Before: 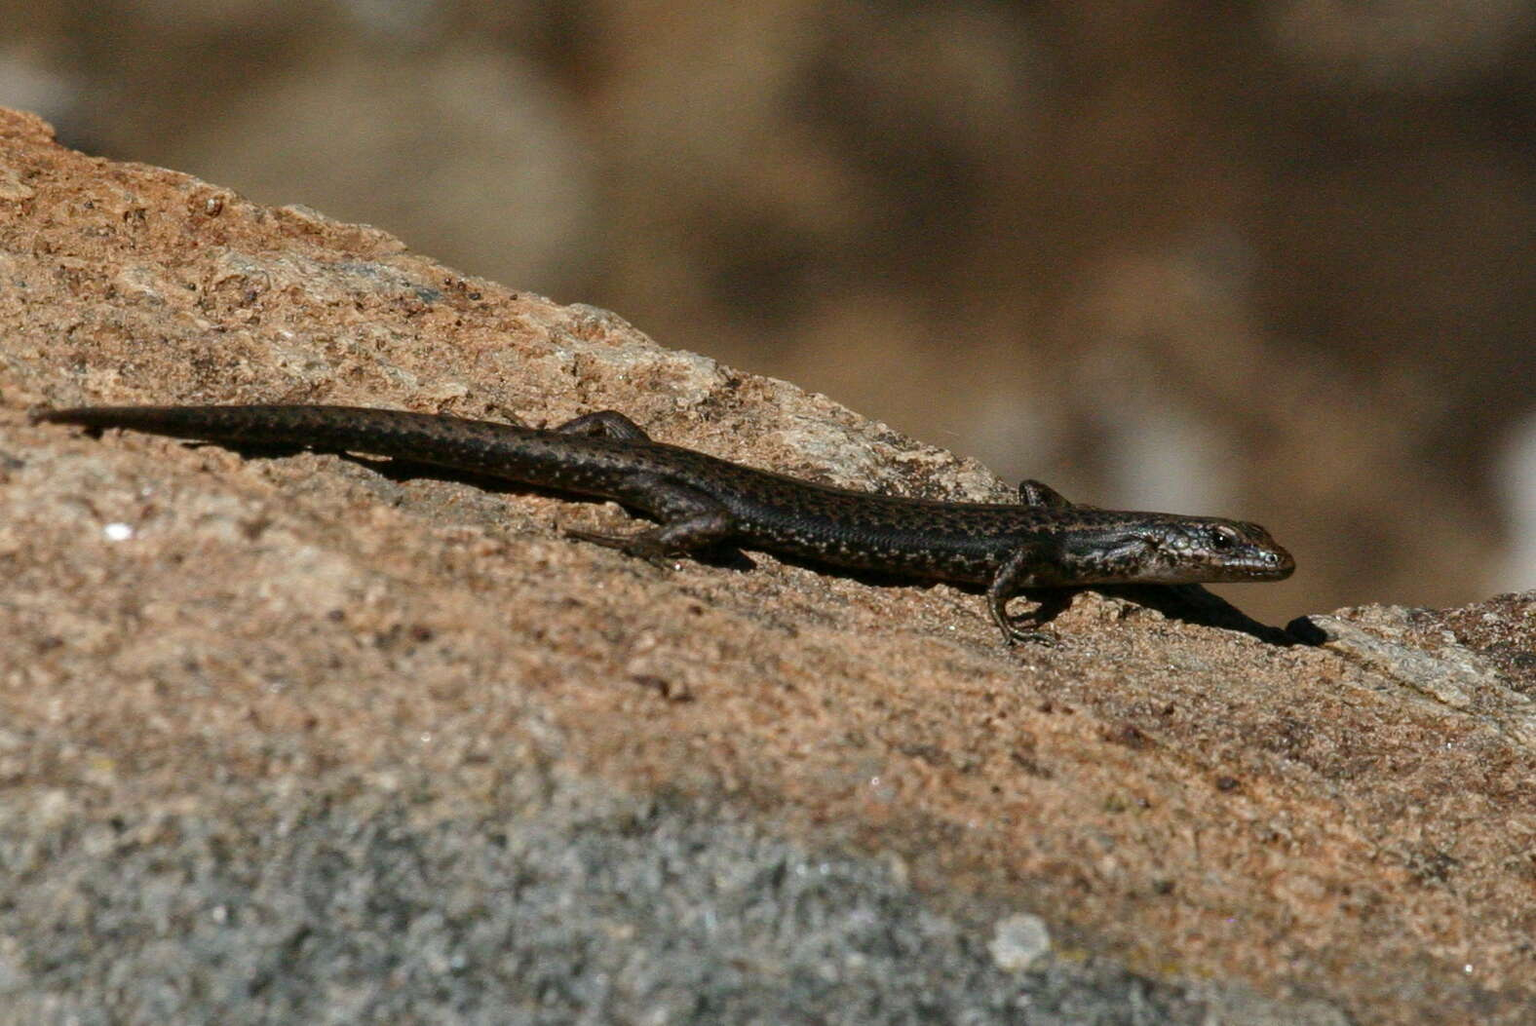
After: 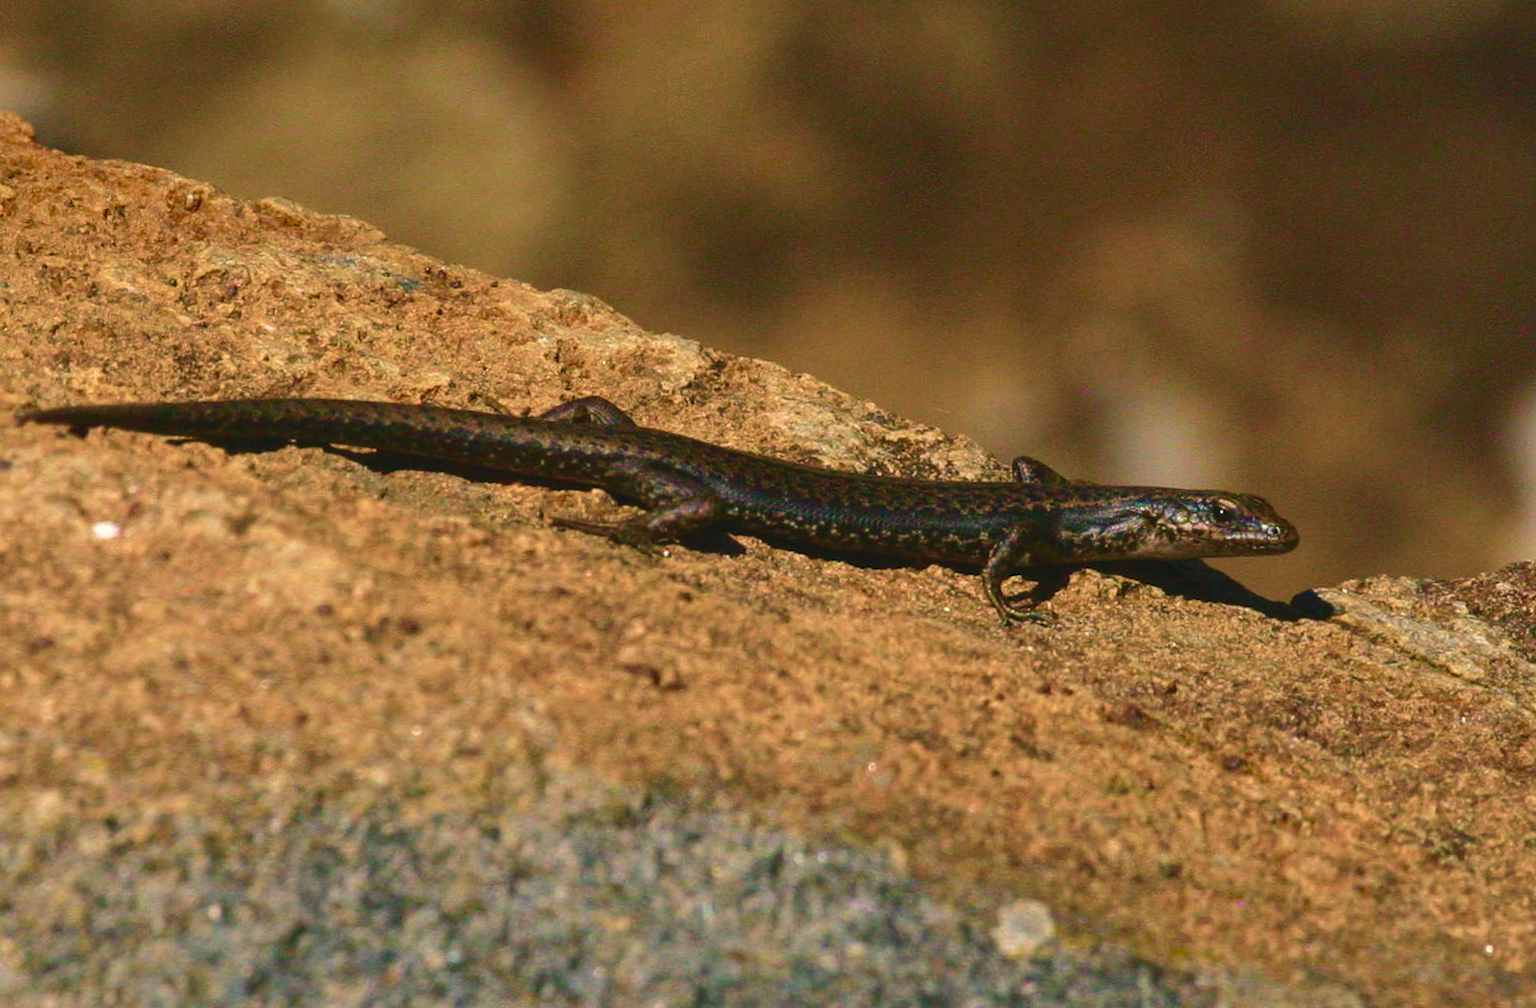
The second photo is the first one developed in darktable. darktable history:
color balance rgb: shadows lift › chroma 2%, shadows lift › hue 247.2°, power › chroma 0.3%, power › hue 25.2°, highlights gain › chroma 3%, highlights gain › hue 60°, global offset › luminance 0.75%, perceptual saturation grading › global saturation 20%, perceptual saturation grading › highlights -20%, perceptual saturation grading › shadows 30%, global vibrance 20%
rotate and perspective: rotation -1.32°, lens shift (horizontal) -0.031, crop left 0.015, crop right 0.985, crop top 0.047, crop bottom 0.982
velvia: strength 74%
